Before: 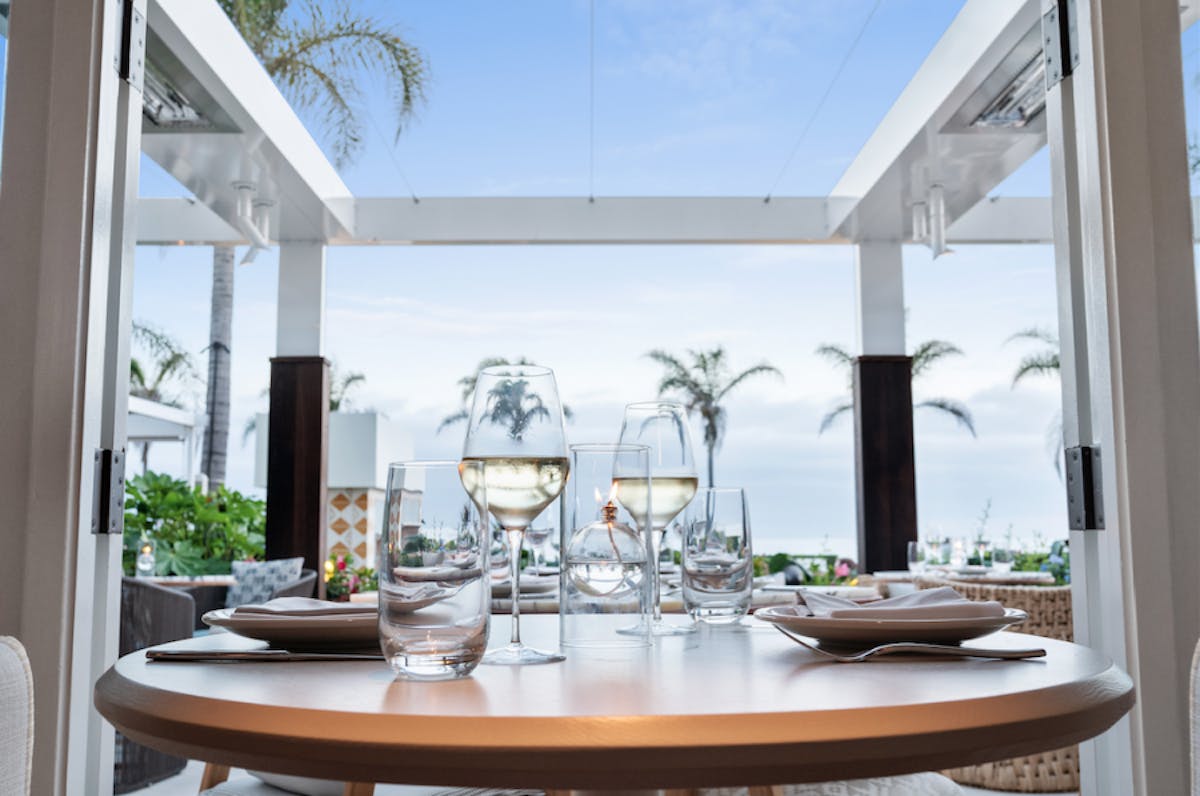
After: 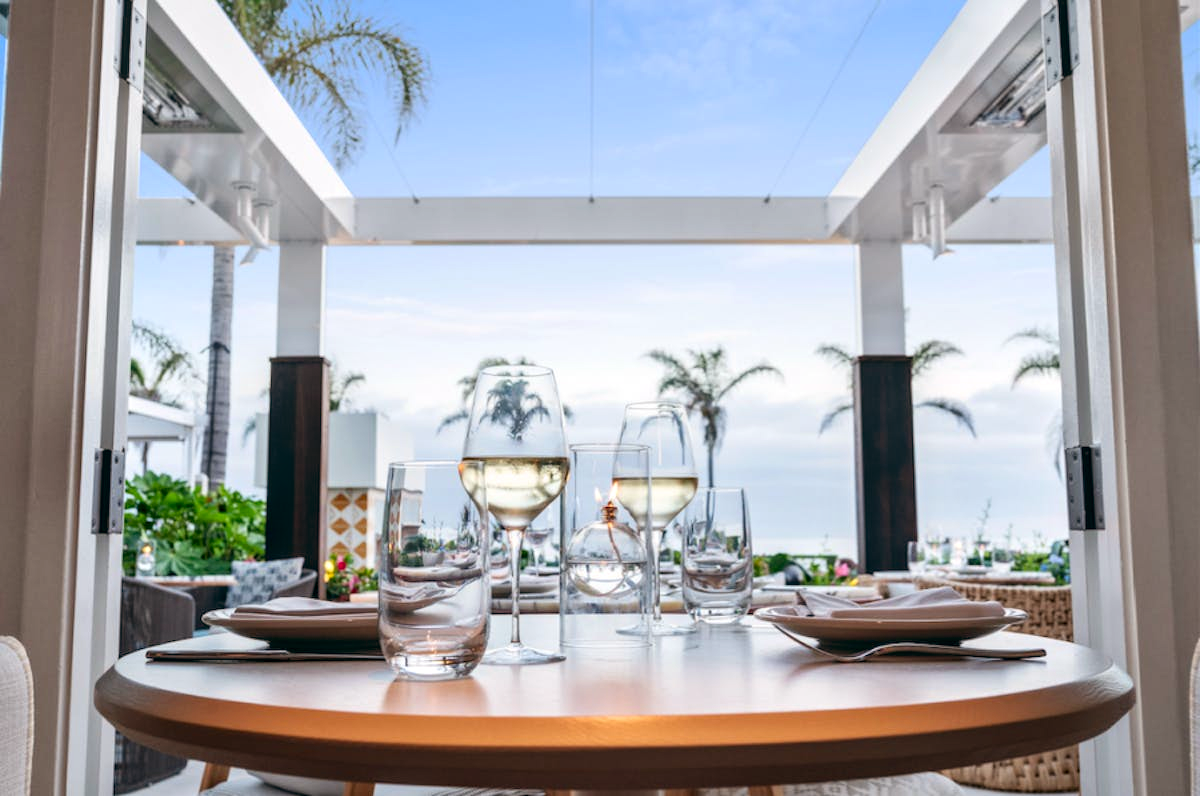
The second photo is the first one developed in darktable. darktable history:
color balance: lift [1, 0.998, 1.001, 1.002], gamma [1, 1.02, 1, 0.98], gain [1, 1.02, 1.003, 0.98]
contrast brightness saturation: contrast 0.09, saturation 0.28
local contrast: on, module defaults
